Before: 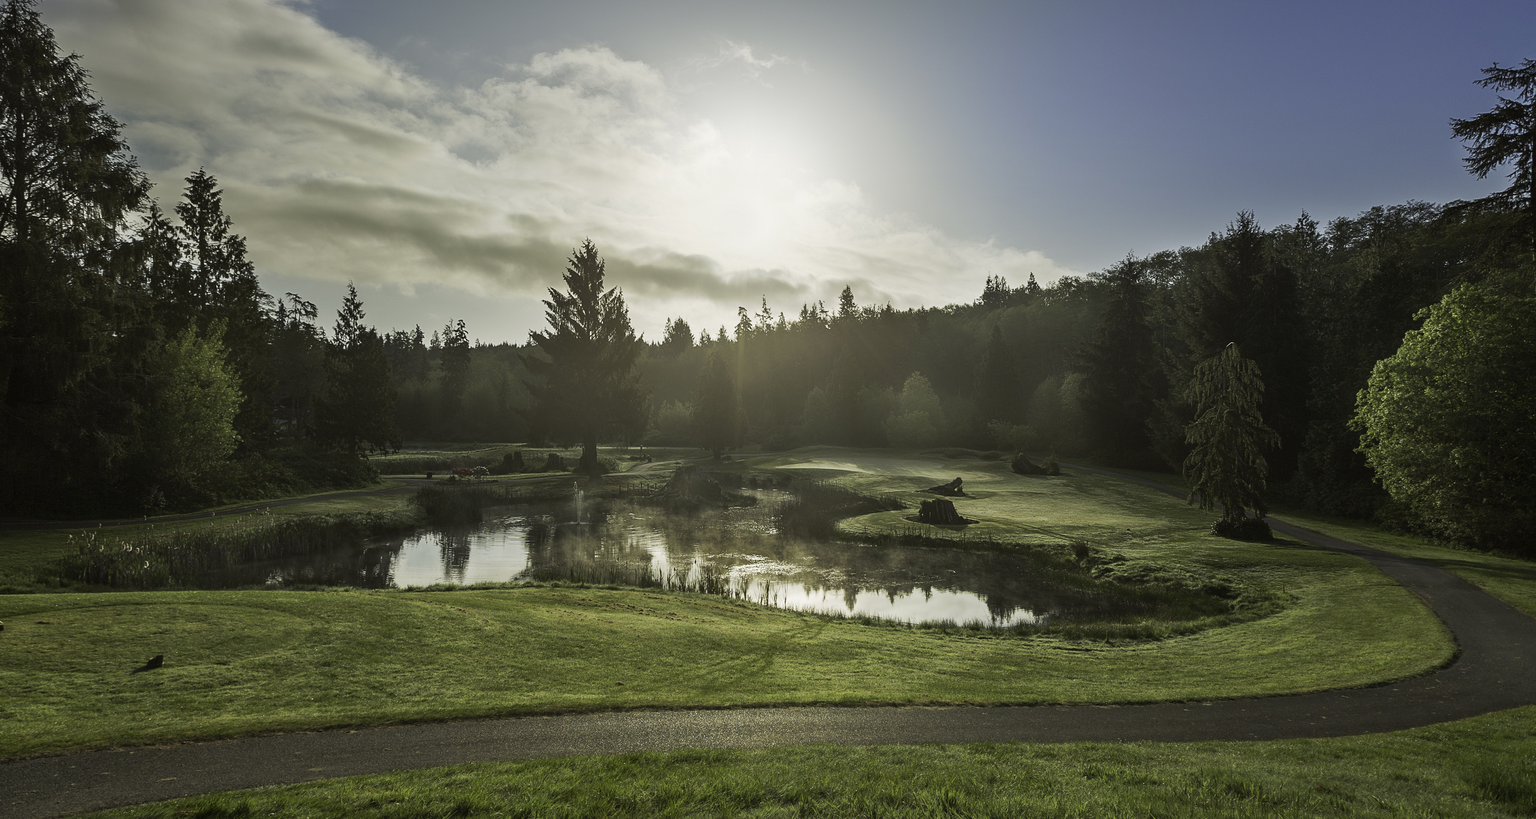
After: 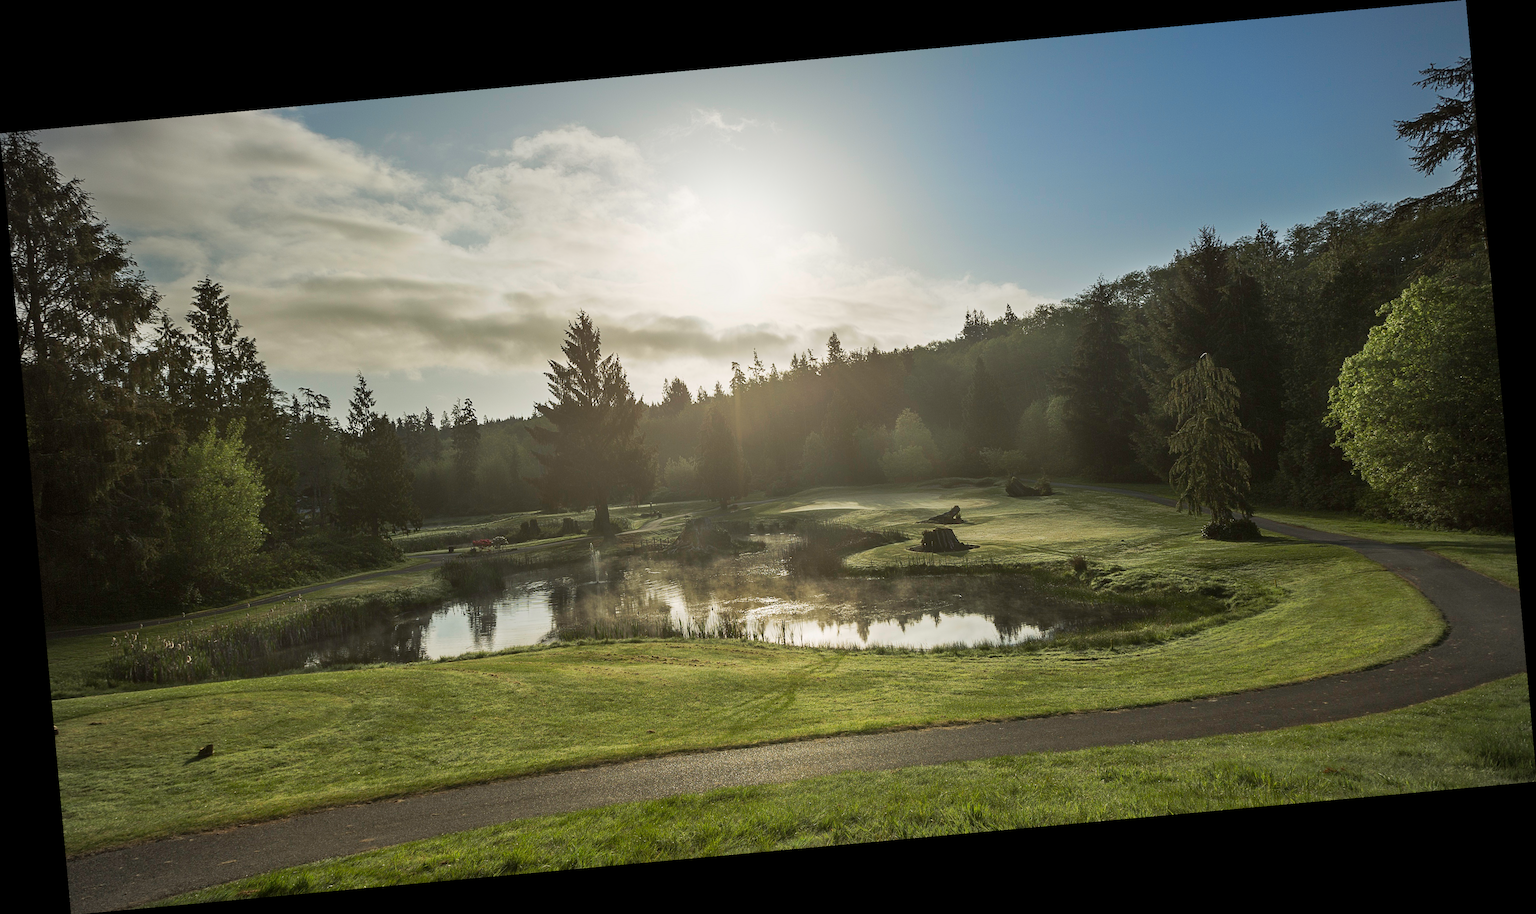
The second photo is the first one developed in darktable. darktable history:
vignetting: on, module defaults
rotate and perspective: rotation -5.2°, automatic cropping off
